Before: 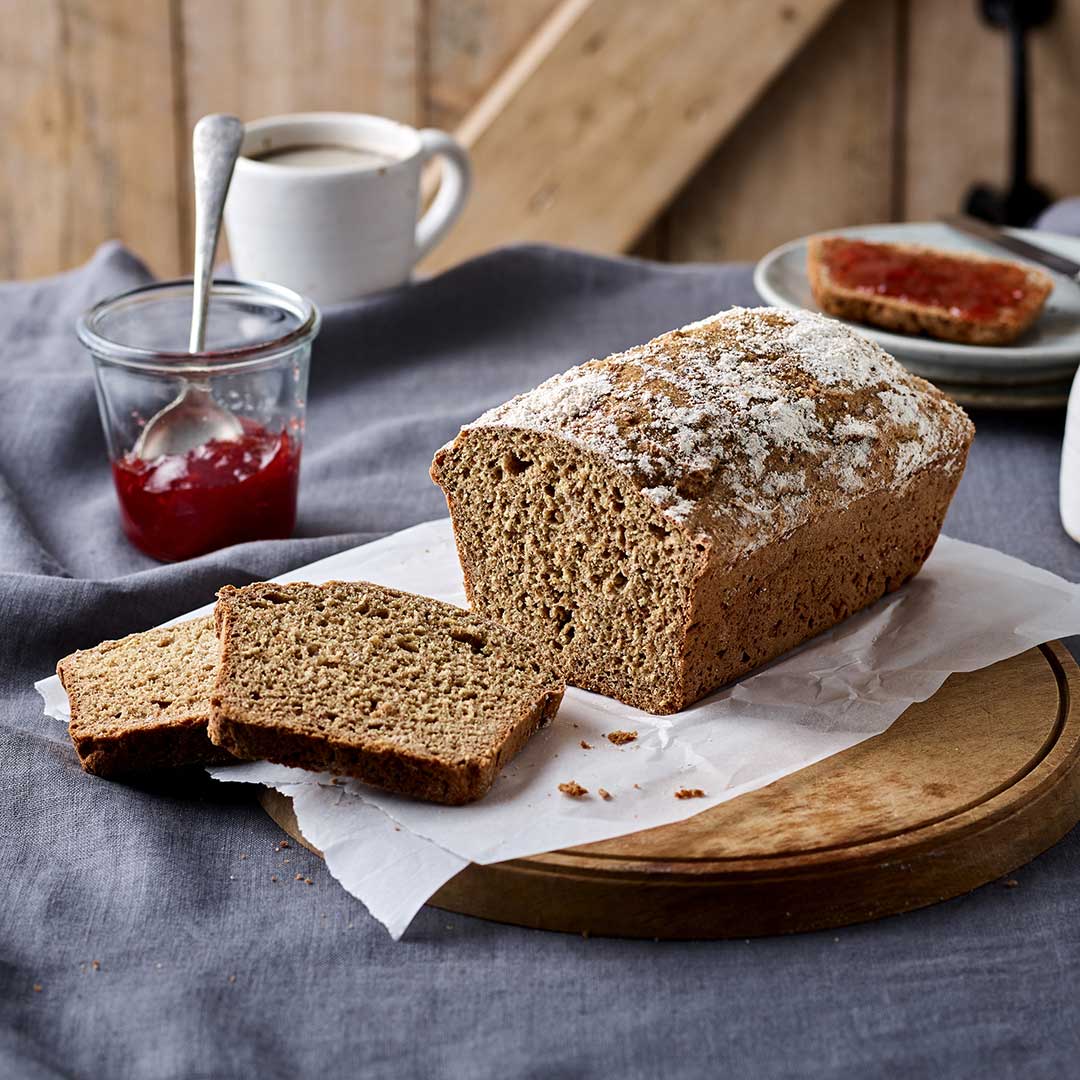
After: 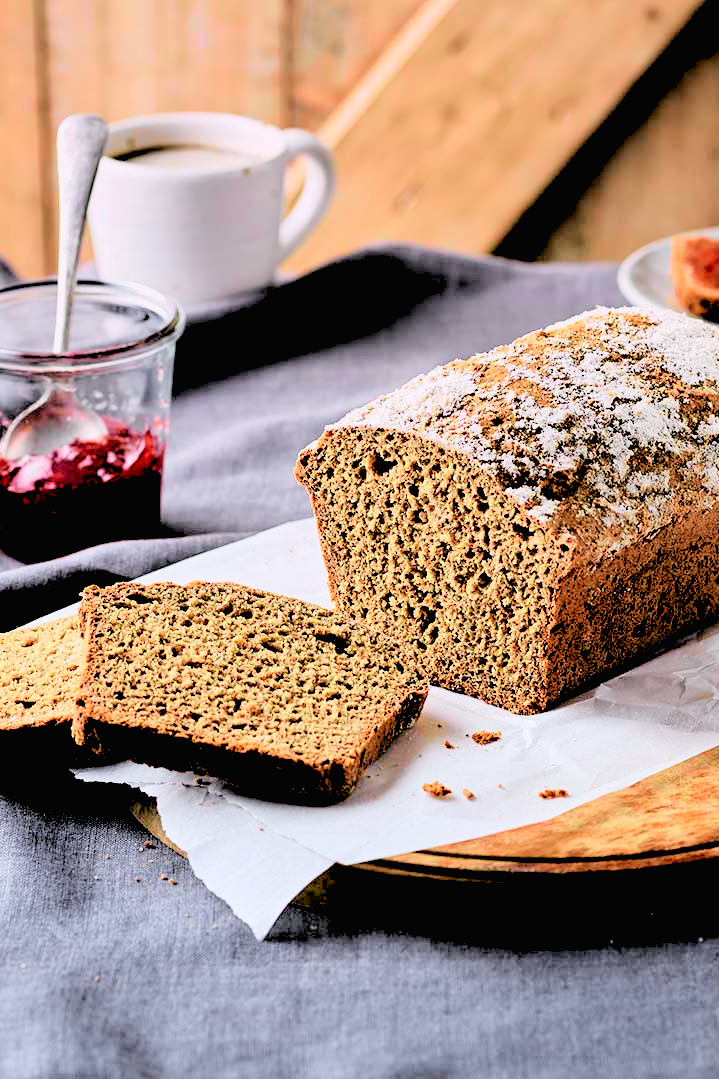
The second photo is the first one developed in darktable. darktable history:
graduated density: density 0.38 EV, hardness 21%, rotation -6.11°, saturation 32%
crop and rotate: left 12.648%, right 20.685%
rgb levels: levels [[0.027, 0.429, 0.996], [0, 0.5, 1], [0, 0.5, 1]]
white balance: red 0.976, blue 1.04
tone curve: curves: ch0 [(0, 0.012) (0.037, 0.03) (0.123, 0.092) (0.19, 0.157) (0.269, 0.27) (0.48, 0.57) (0.595, 0.695) (0.718, 0.823) (0.855, 0.913) (1, 0.982)]; ch1 [(0, 0) (0.243, 0.245) (0.422, 0.415) (0.493, 0.495) (0.508, 0.506) (0.536, 0.542) (0.569, 0.611) (0.611, 0.662) (0.769, 0.807) (1, 1)]; ch2 [(0, 0) (0.249, 0.216) (0.349, 0.321) (0.424, 0.442) (0.476, 0.483) (0.498, 0.499) (0.517, 0.519) (0.532, 0.56) (0.569, 0.624) (0.614, 0.667) (0.706, 0.757) (0.808, 0.809) (0.991, 0.968)], color space Lab, independent channels, preserve colors none
